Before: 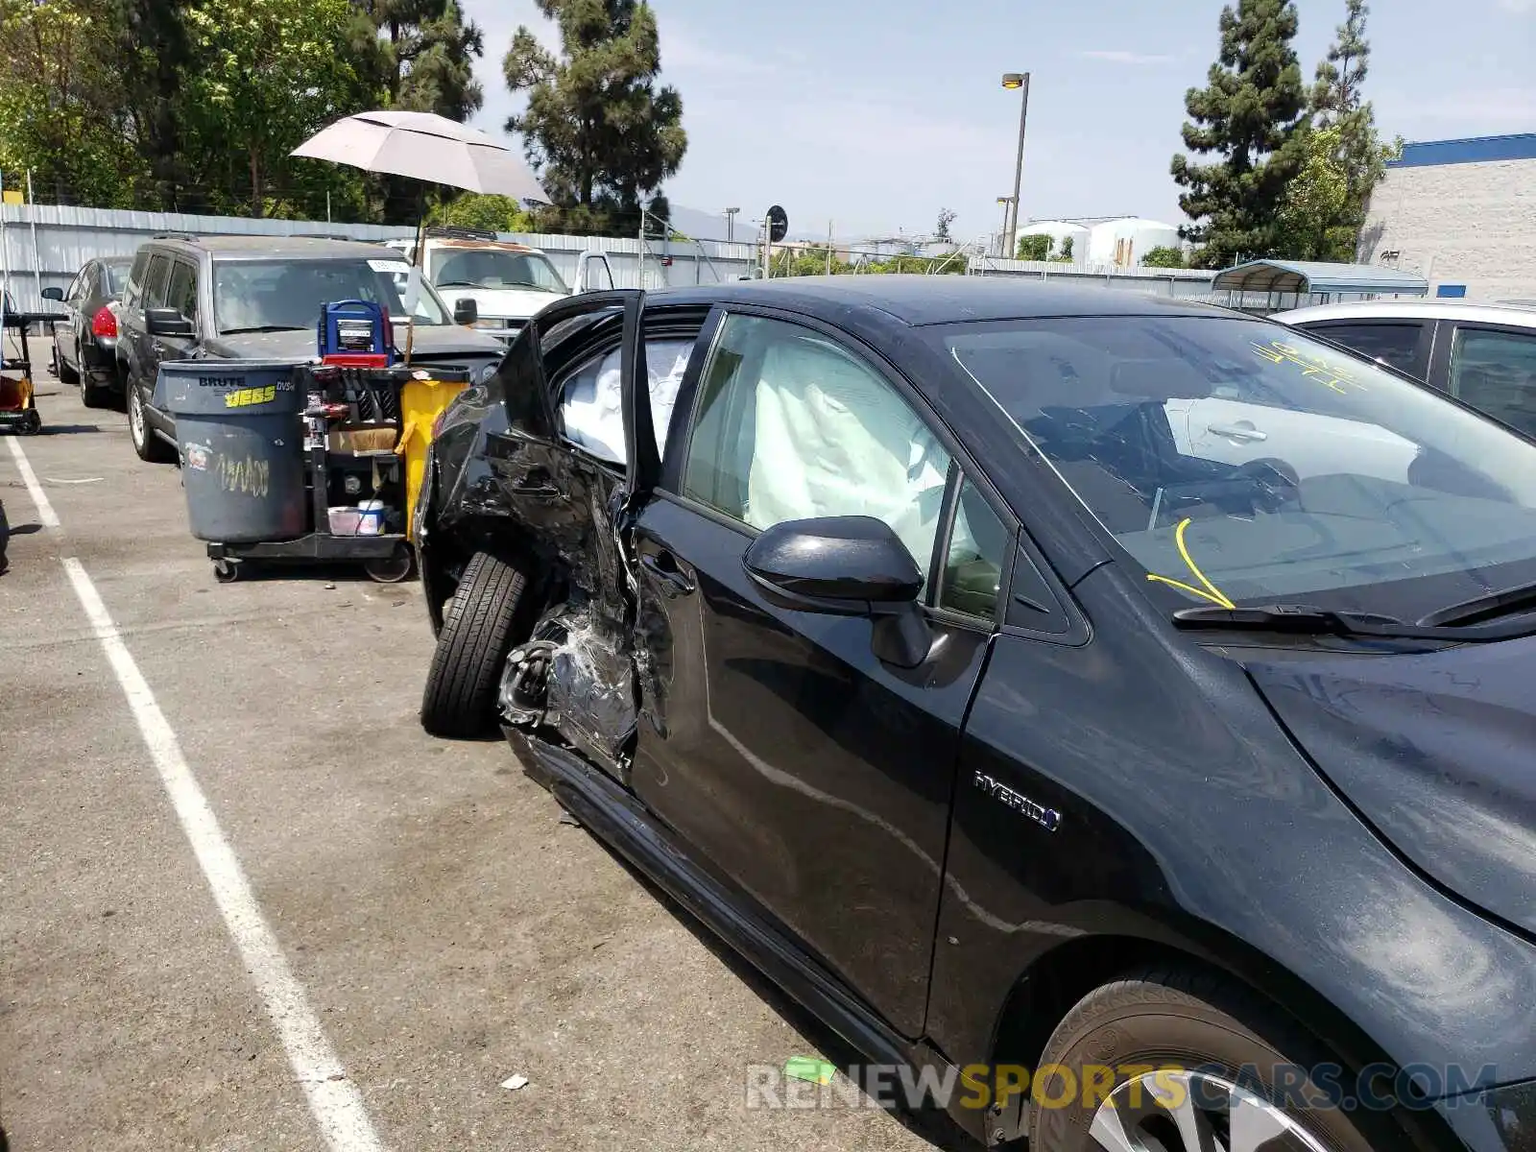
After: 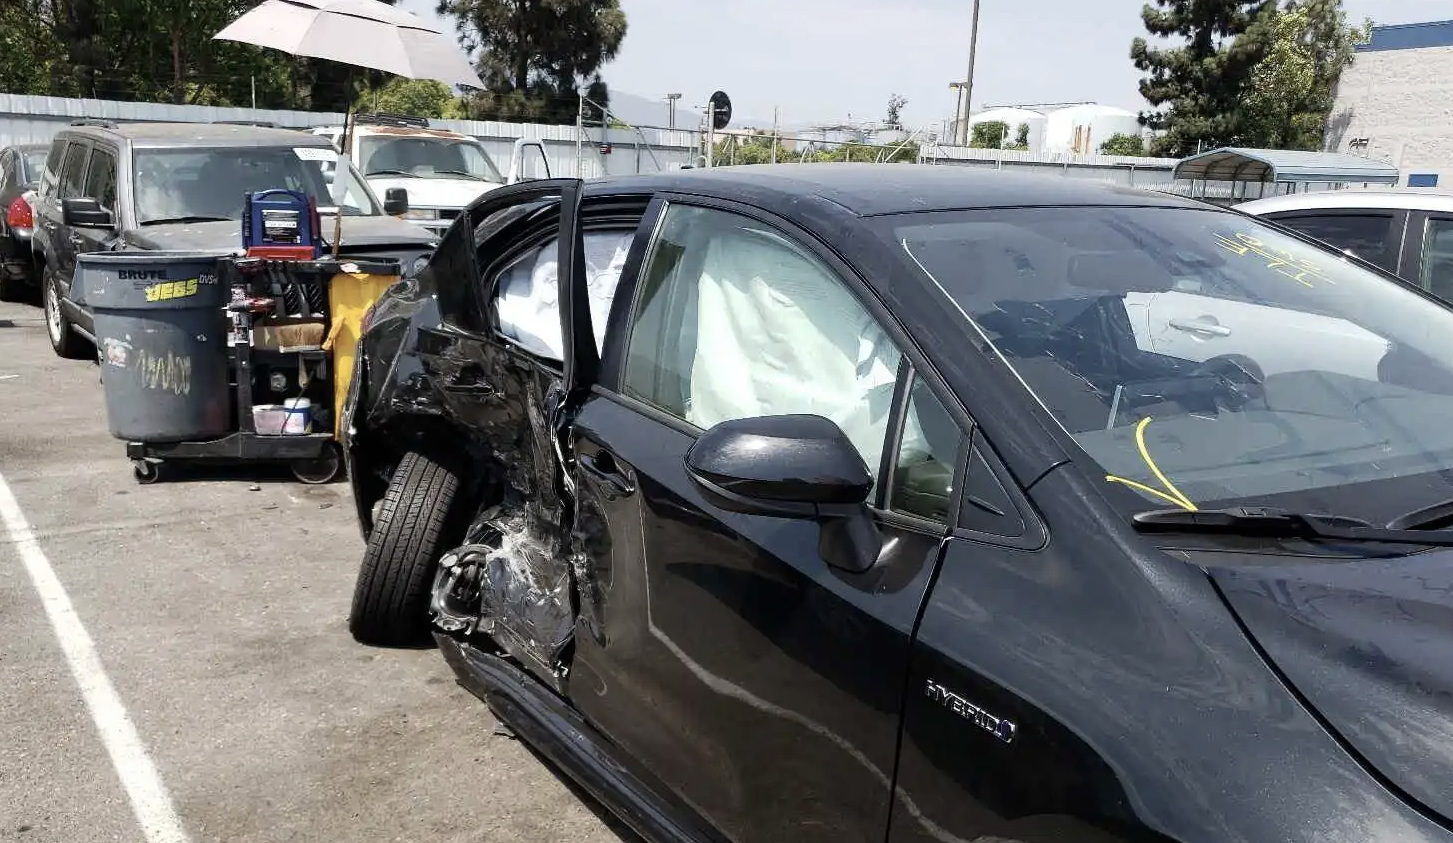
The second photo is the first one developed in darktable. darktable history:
crop: left 5.596%, top 10.314%, right 3.534%, bottom 19.395%
contrast brightness saturation: contrast 0.1, saturation -0.3
